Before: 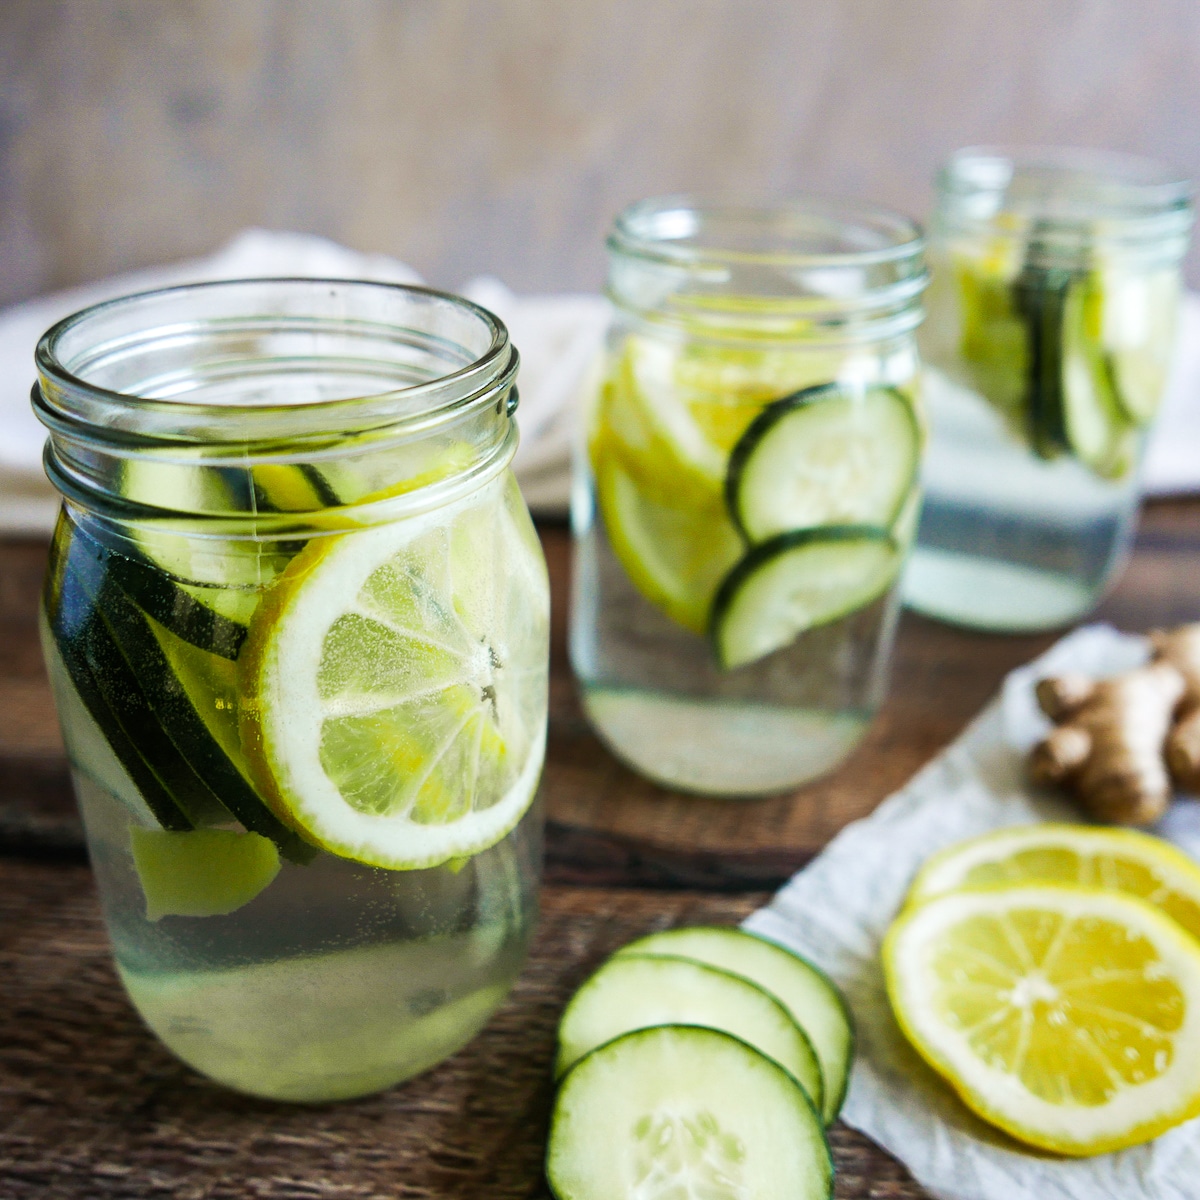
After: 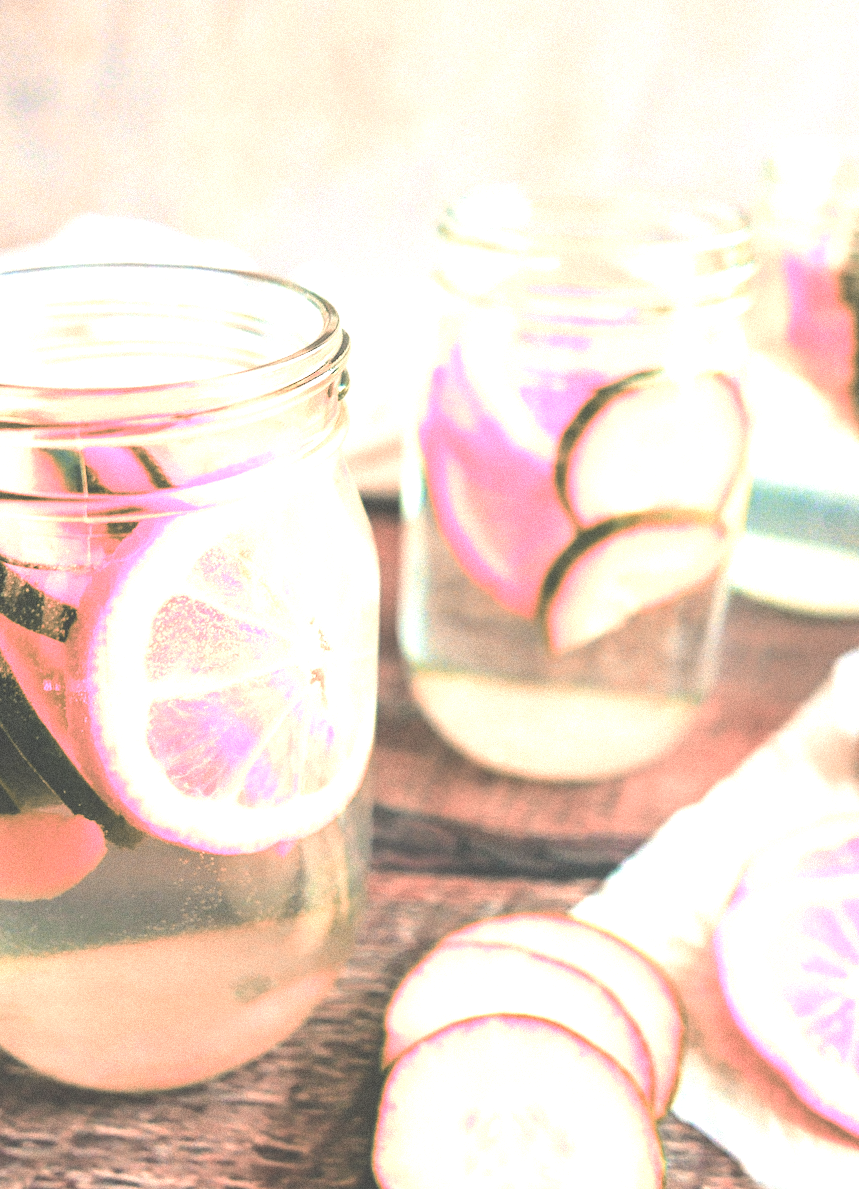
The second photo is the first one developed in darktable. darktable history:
exposure: black level correction -0.023, exposure 1.397 EV, compensate highlight preservation false
color zones: curves: ch2 [(0, 0.488) (0.143, 0.417) (0.286, 0.212) (0.429, 0.179) (0.571, 0.154) (0.714, 0.415) (0.857, 0.495) (1, 0.488)]
crop: left 13.443%, right 13.31%
rgb curve: curves: ch0 [(0, 0) (0.284, 0.292) (0.505, 0.644) (1, 1)], compensate middle gray true
white balance: red 1.045, blue 0.932
grain: mid-tones bias 0%
rotate and perspective: rotation 0.226°, lens shift (vertical) -0.042, crop left 0.023, crop right 0.982, crop top 0.006, crop bottom 0.994
